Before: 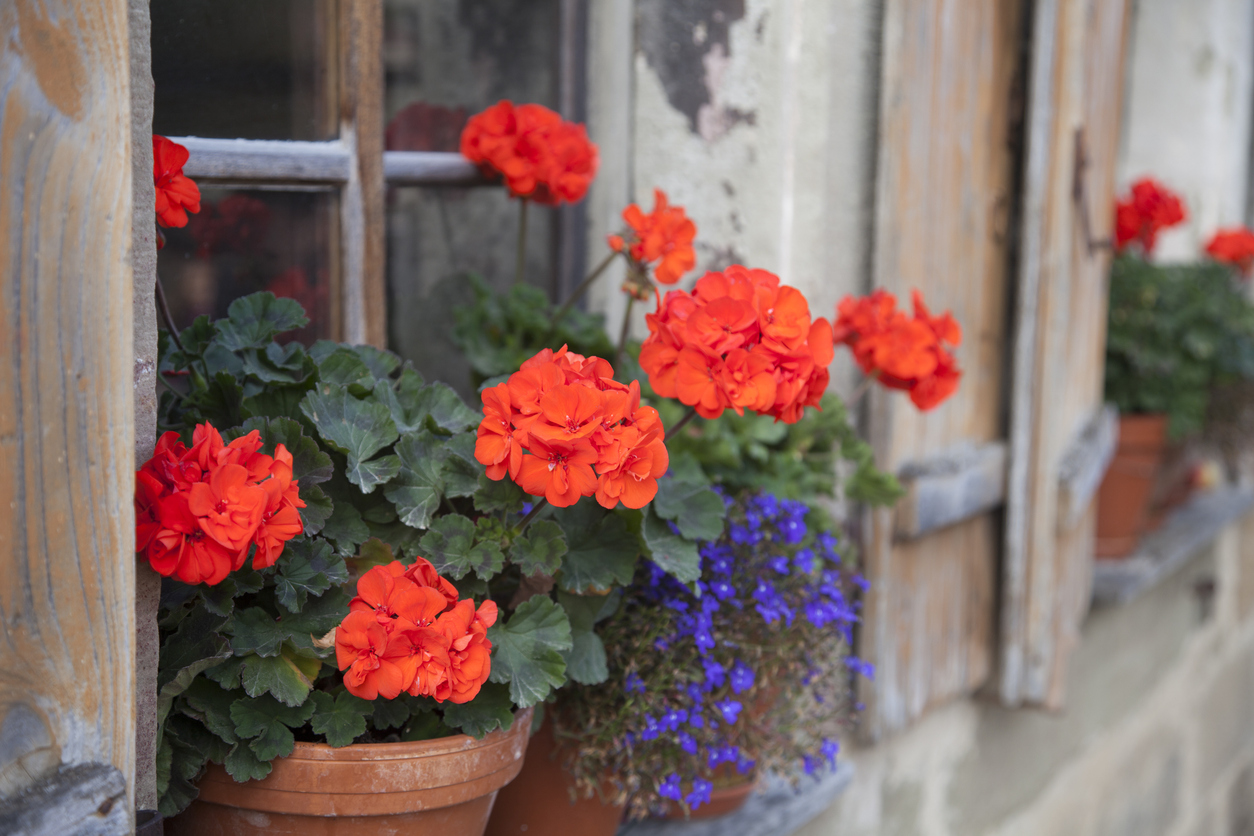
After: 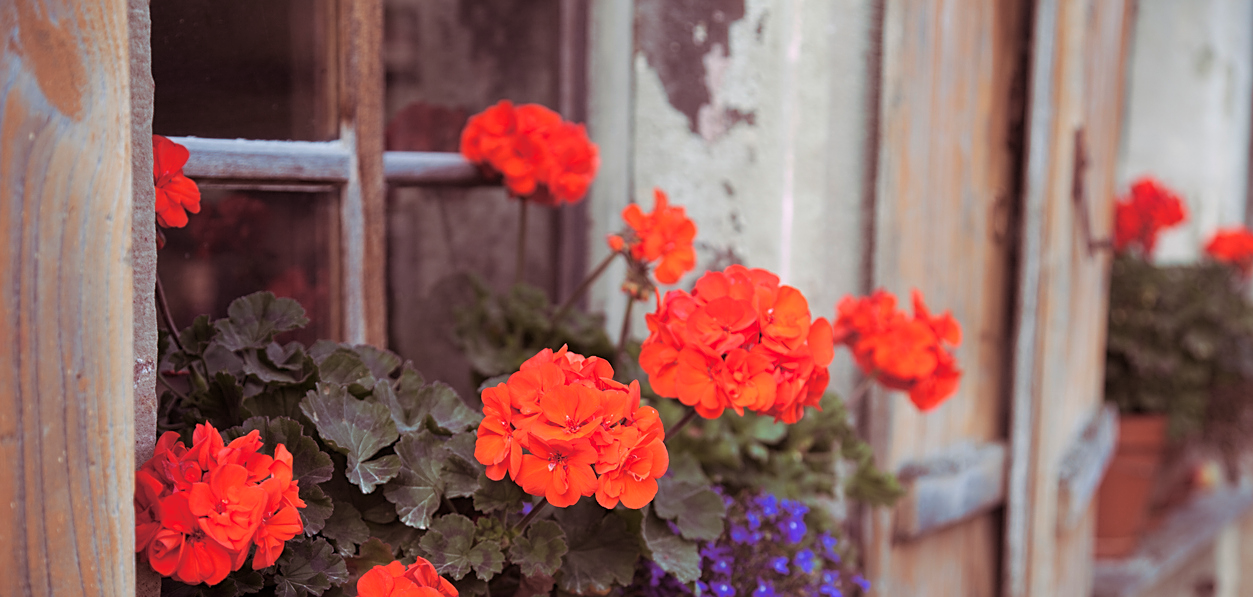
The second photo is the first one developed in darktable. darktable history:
crop: bottom 28.576%
sharpen: on, module defaults
split-toning: highlights › hue 298.8°, highlights › saturation 0.73, compress 41.76%
